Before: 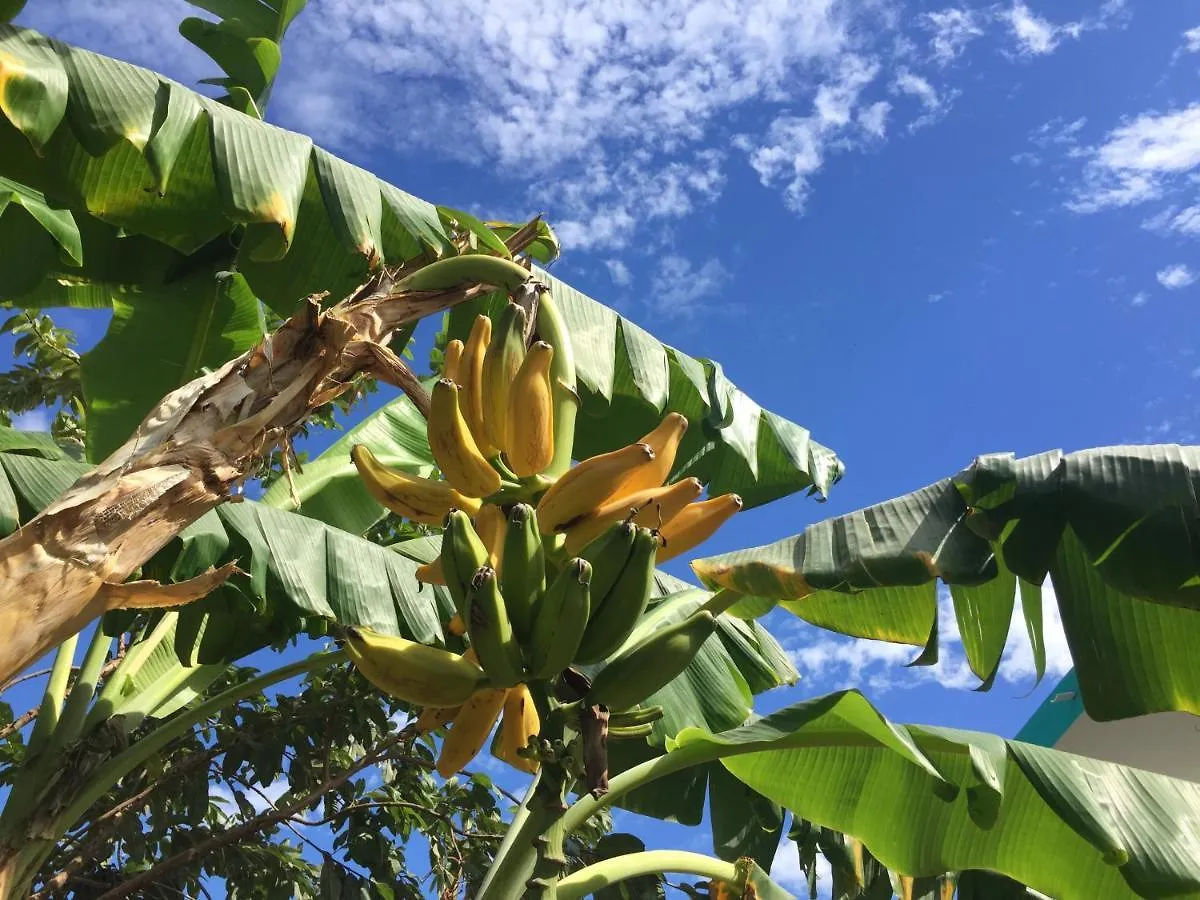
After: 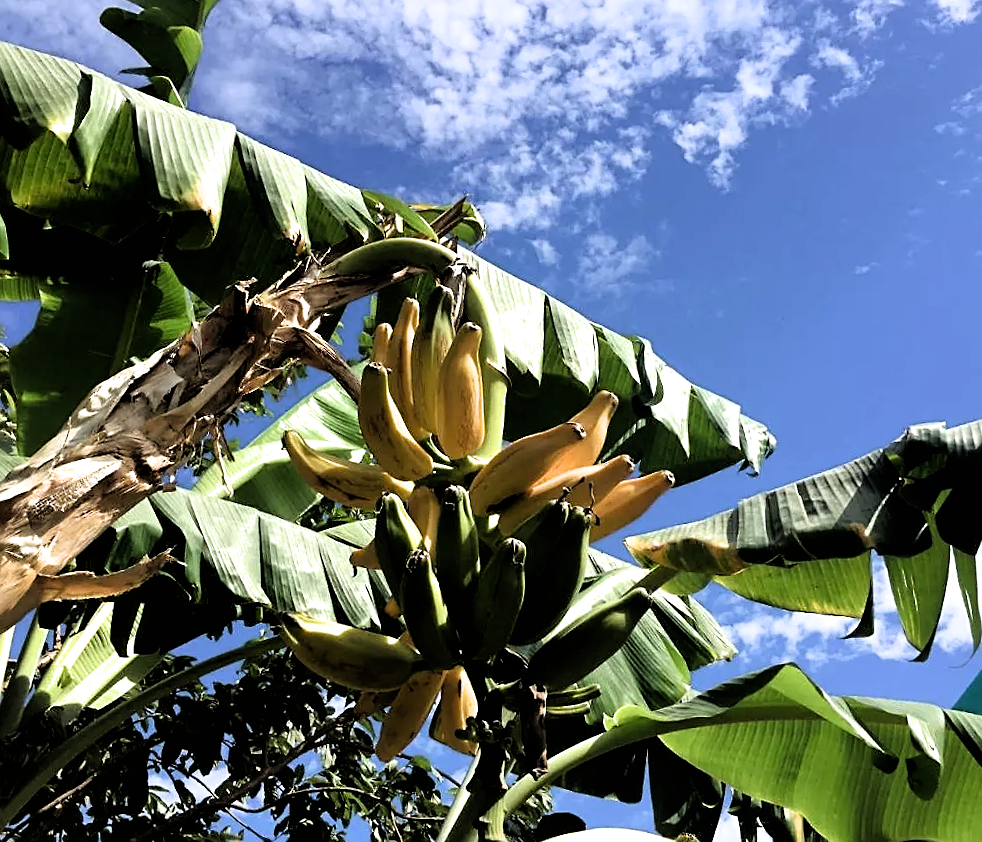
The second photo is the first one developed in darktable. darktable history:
levels: mode automatic, white 99.97%, levels [0.116, 0.574, 1]
crop and rotate: angle 1.42°, left 4.316%, top 0.656%, right 11.11%, bottom 2.62%
filmic rgb: black relative exposure -3.52 EV, white relative exposure 2.26 EV, hardness 3.4, color science v6 (2022)
sharpen: on, module defaults
